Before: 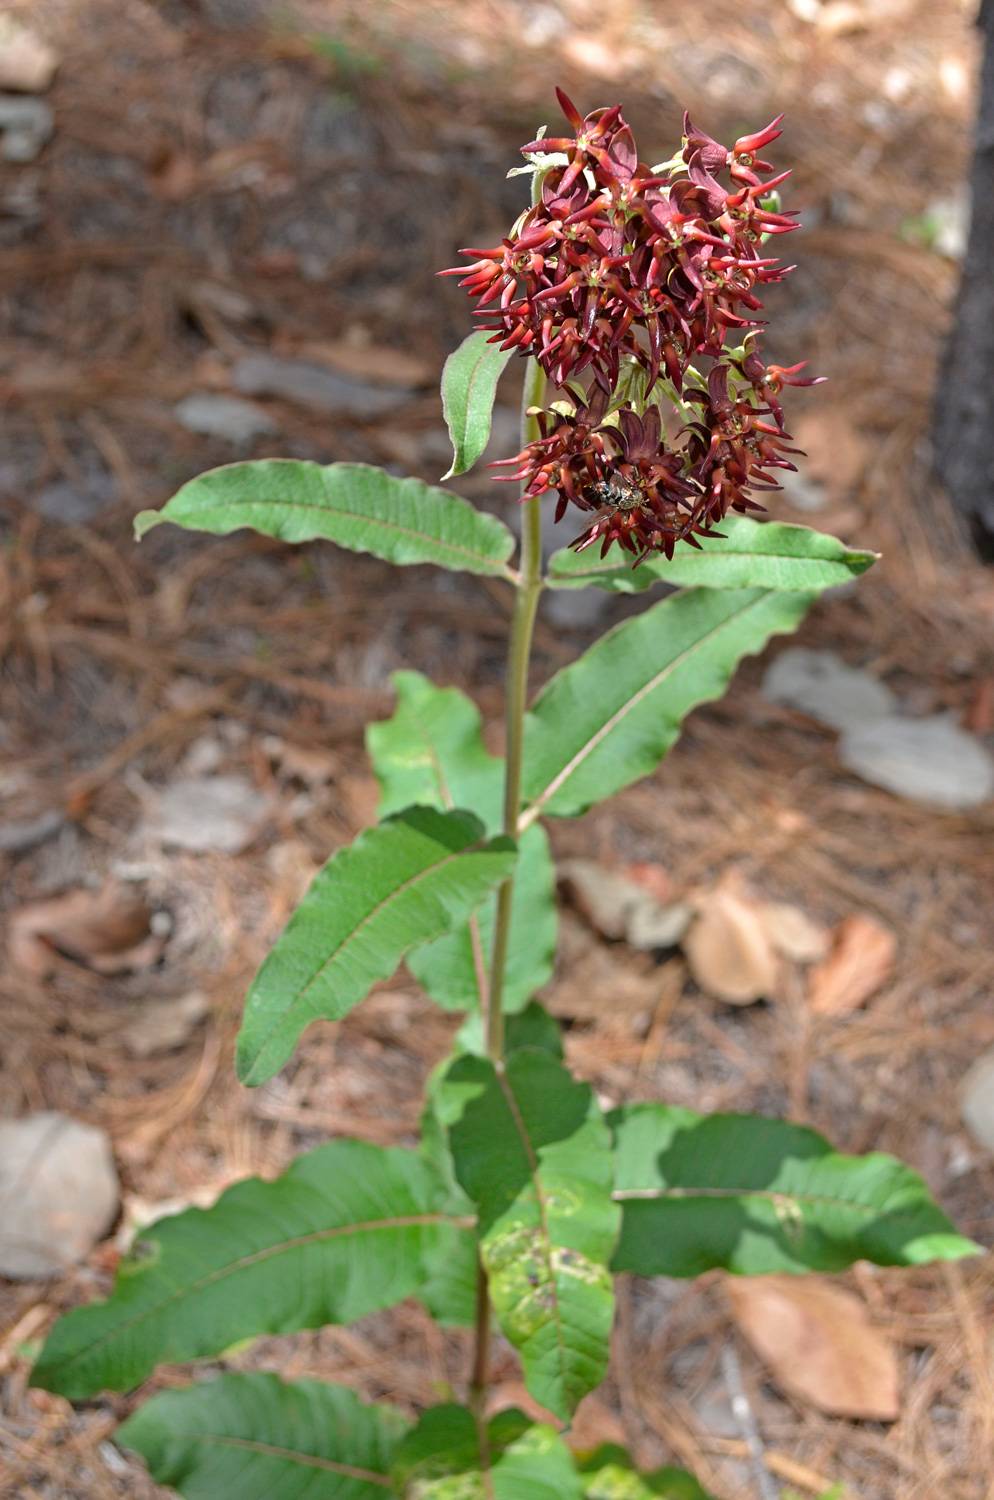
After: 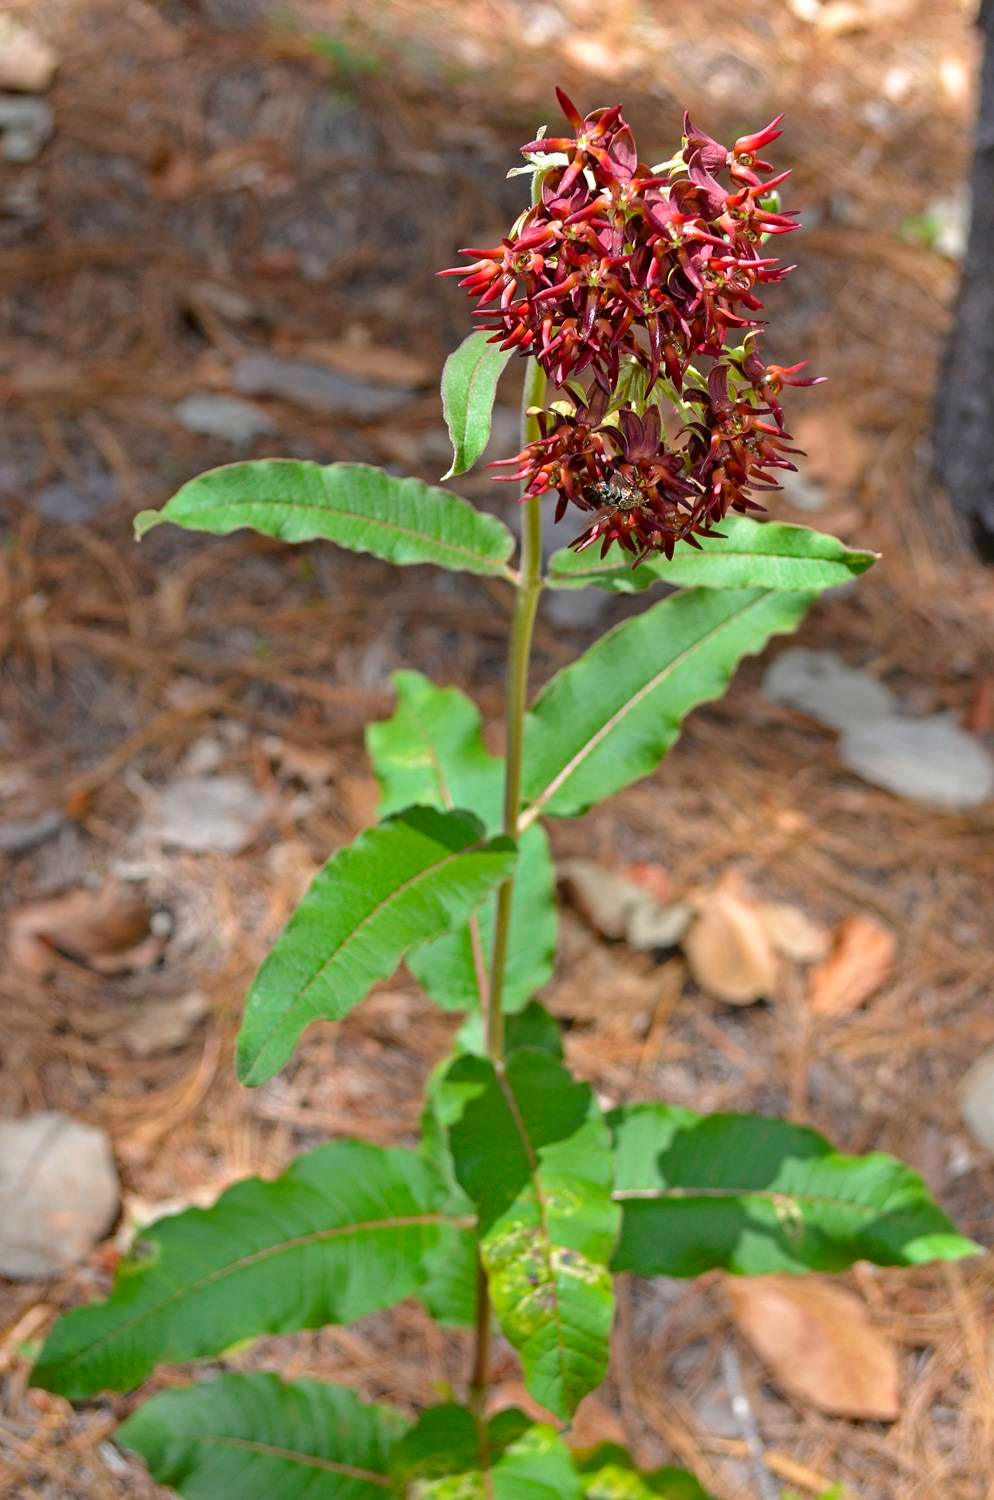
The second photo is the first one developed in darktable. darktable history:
color balance rgb: linear chroma grading › global chroma 19.196%, perceptual saturation grading › global saturation 7.477%, perceptual saturation grading › shadows 4.358%, global vibrance 10.768%
